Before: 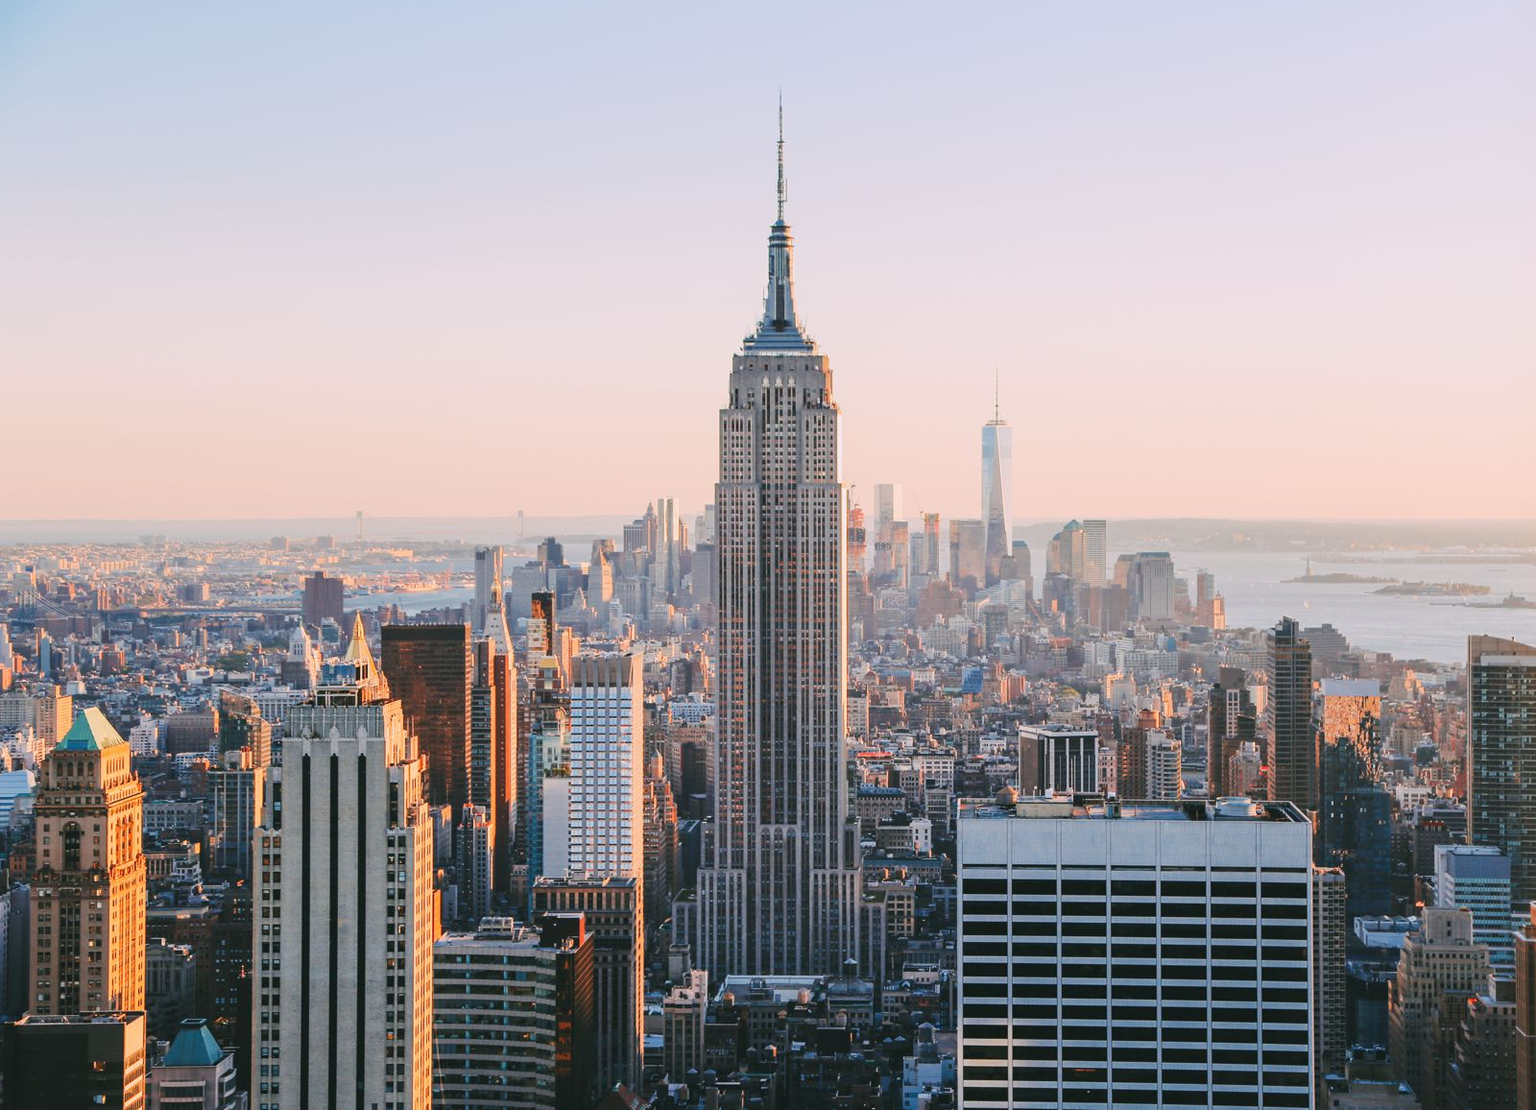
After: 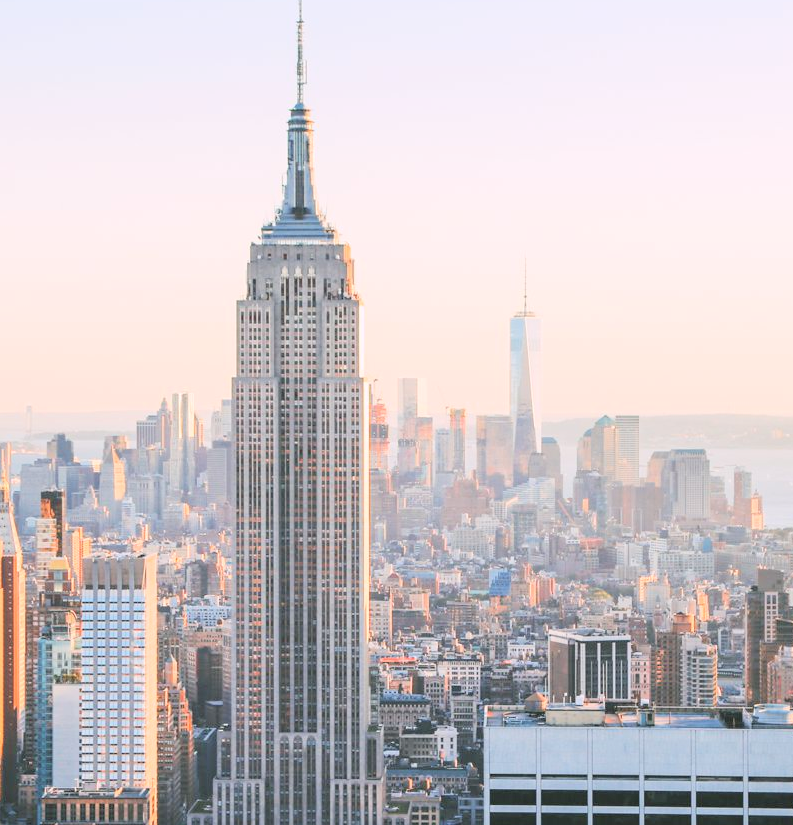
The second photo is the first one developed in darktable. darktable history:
crop: left 32.075%, top 10.976%, right 18.355%, bottom 17.596%
global tonemap: drago (0.7, 100)
